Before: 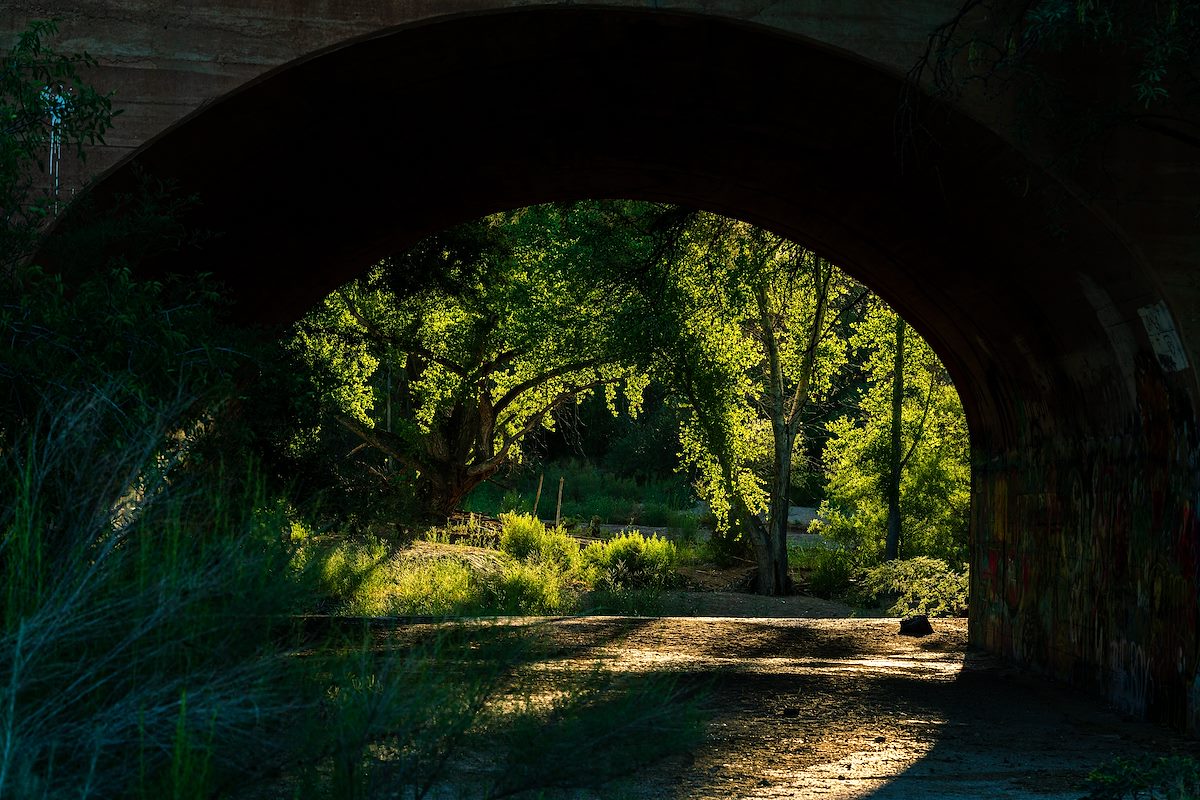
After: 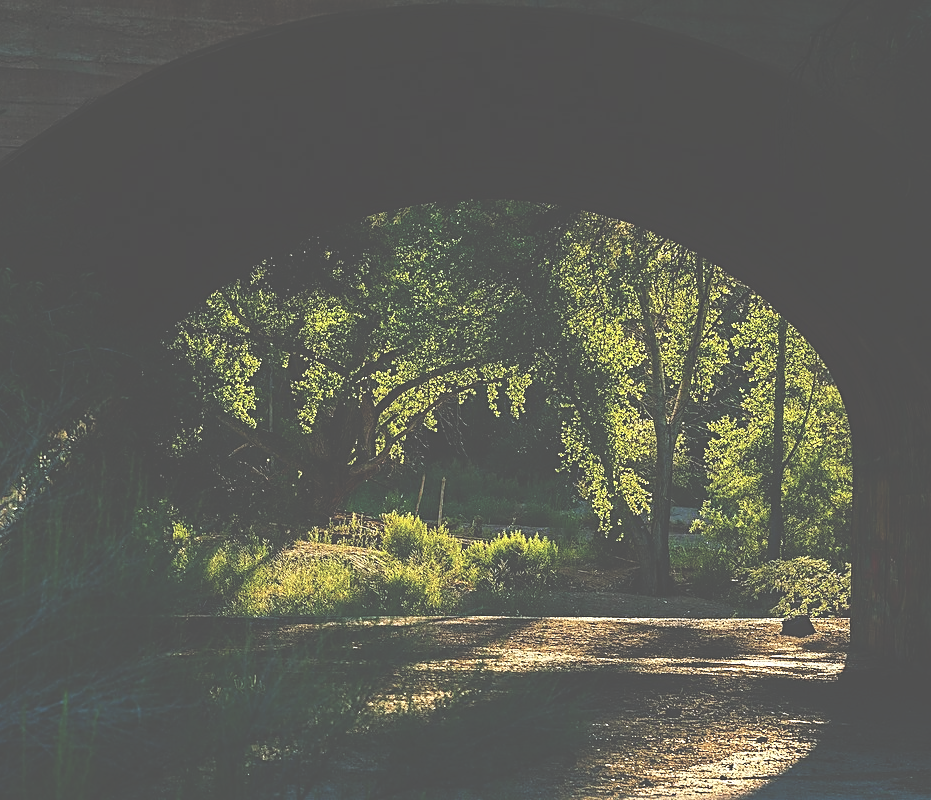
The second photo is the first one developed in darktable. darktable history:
exposure: black level correction -0.086, compensate exposure bias true, compensate highlight preservation false
sharpen: on, module defaults
crop: left 9.885%, right 12.513%
